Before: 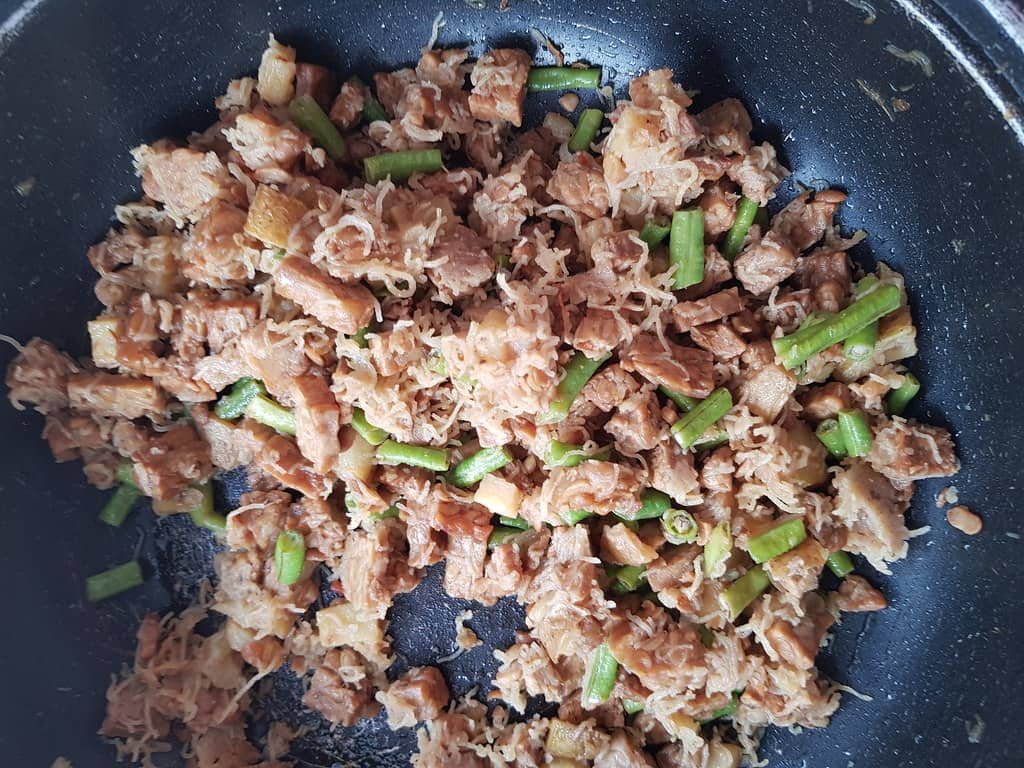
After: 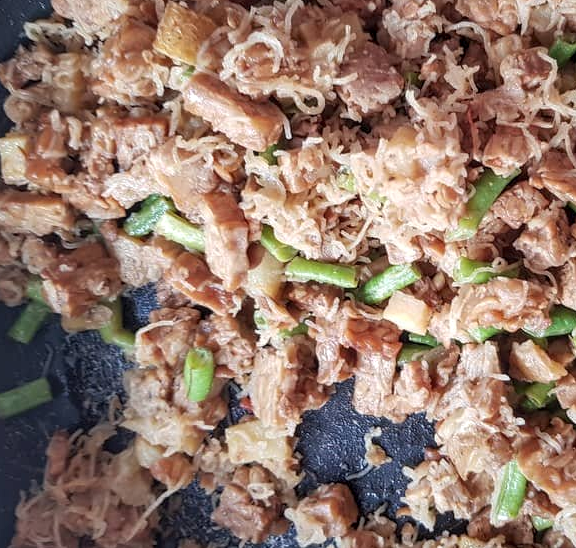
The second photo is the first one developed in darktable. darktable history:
crop: left 8.966%, top 23.852%, right 34.699%, bottom 4.703%
local contrast: on, module defaults
